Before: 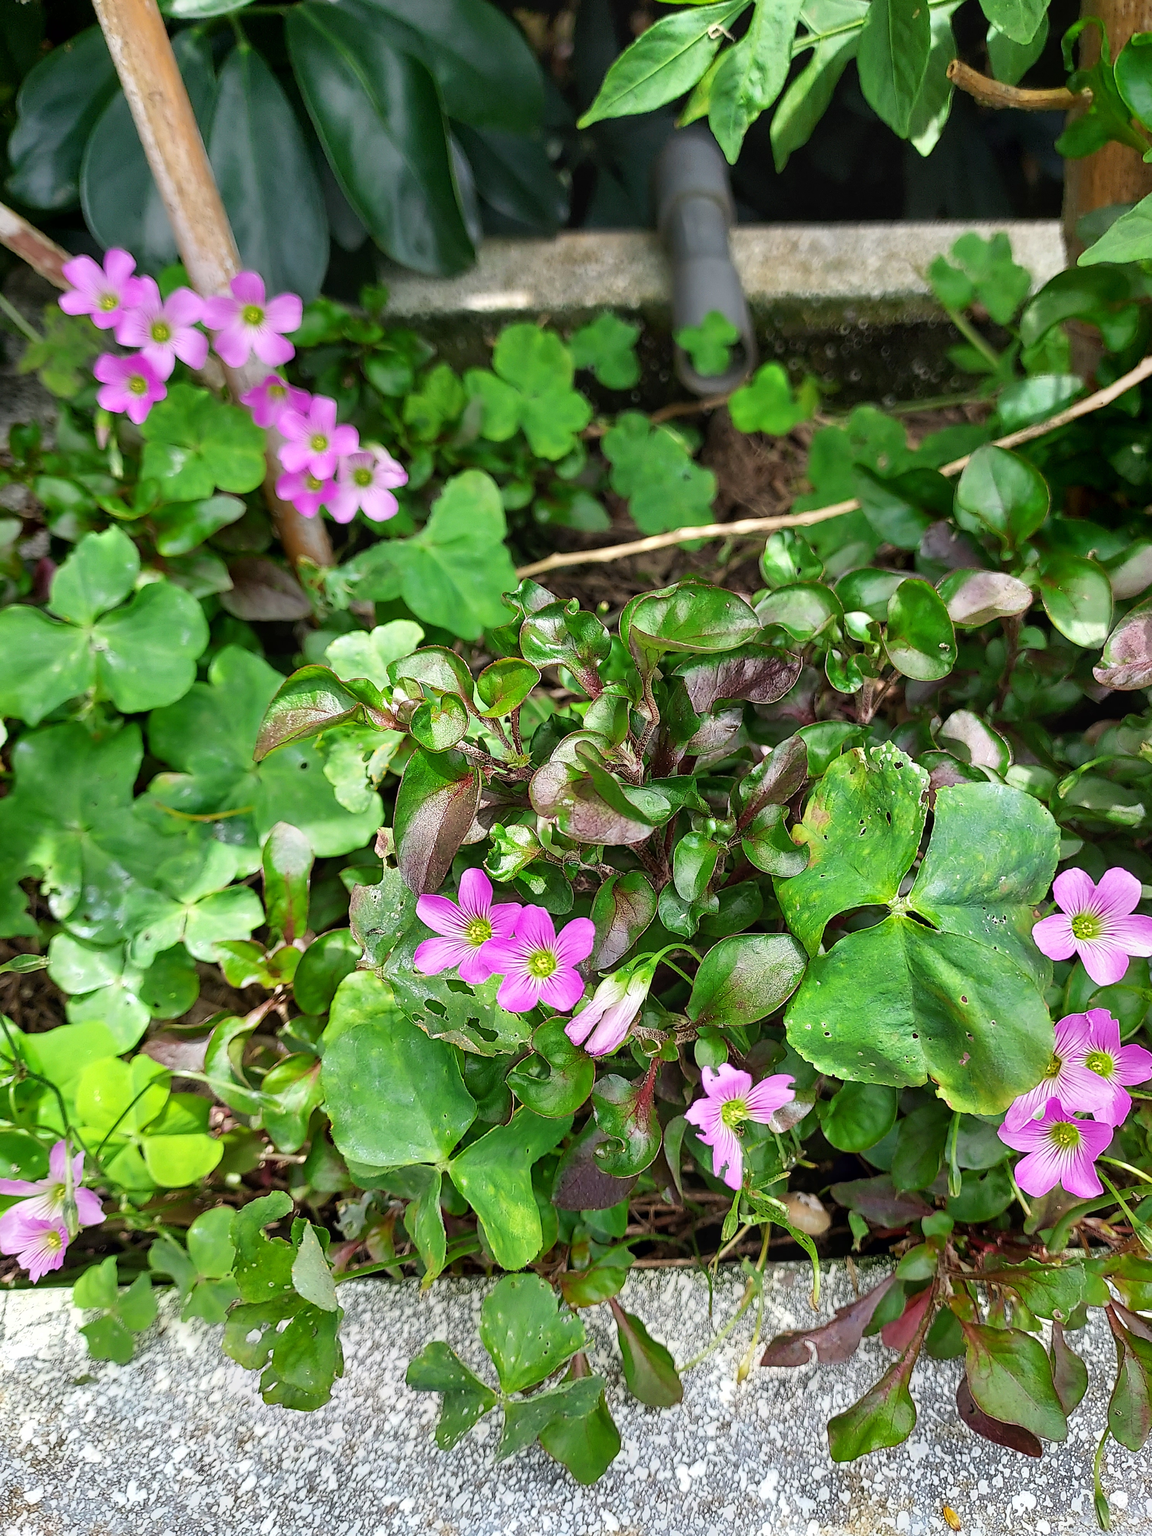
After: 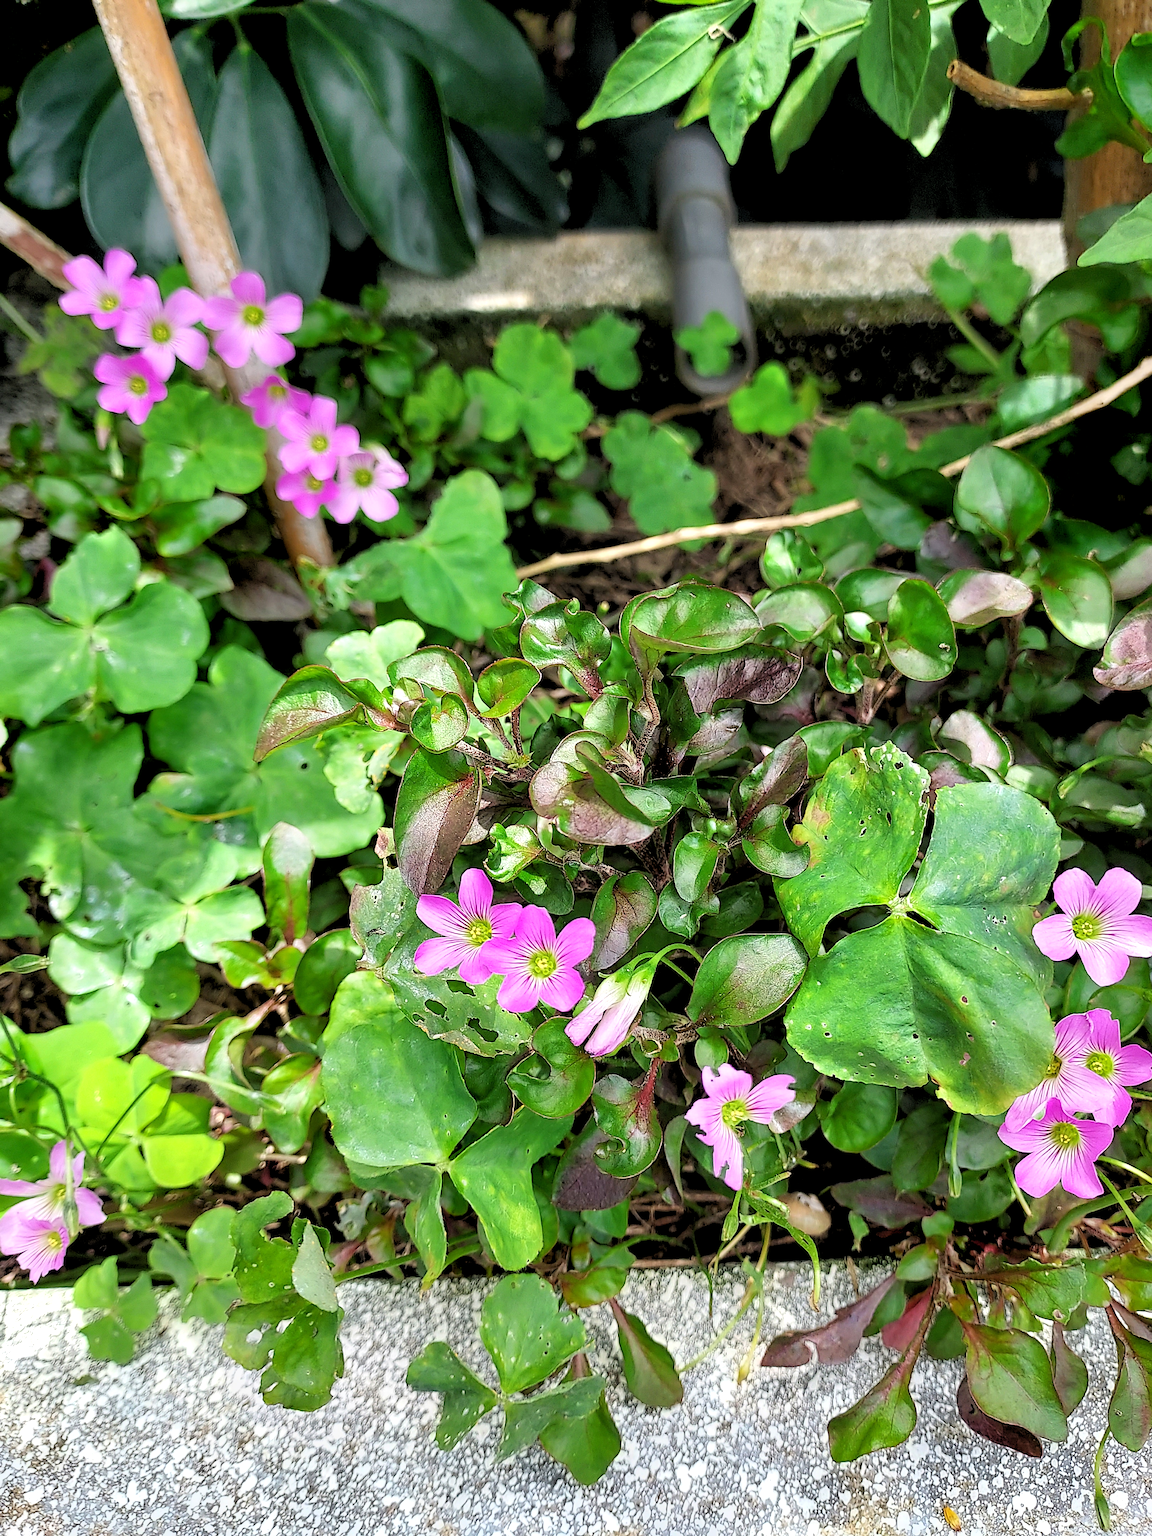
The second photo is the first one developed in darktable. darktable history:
rgb levels: levels [[0.013, 0.434, 0.89], [0, 0.5, 1], [0, 0.5, 1]]
